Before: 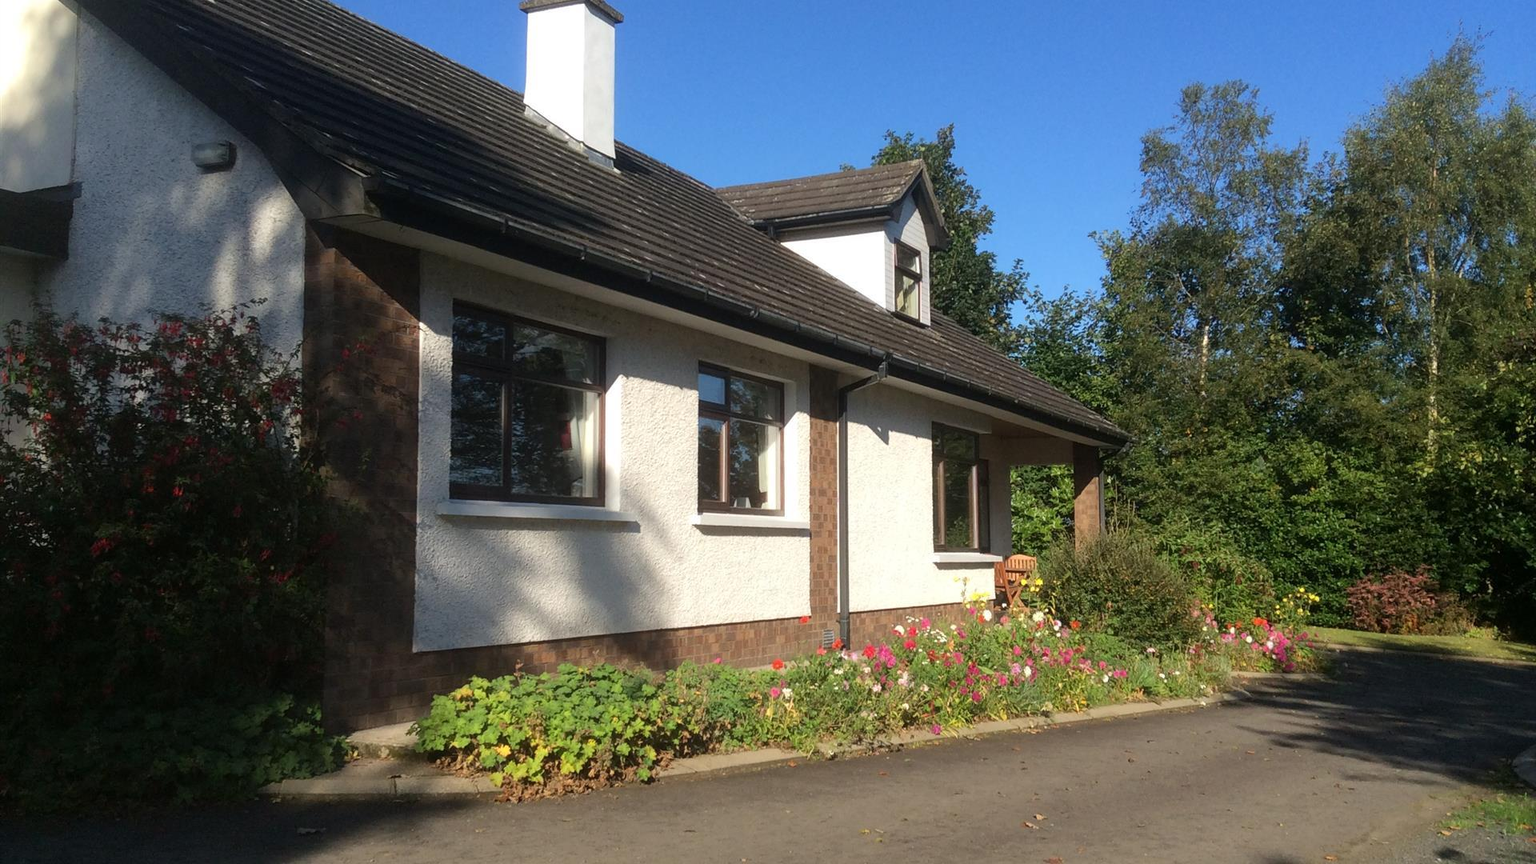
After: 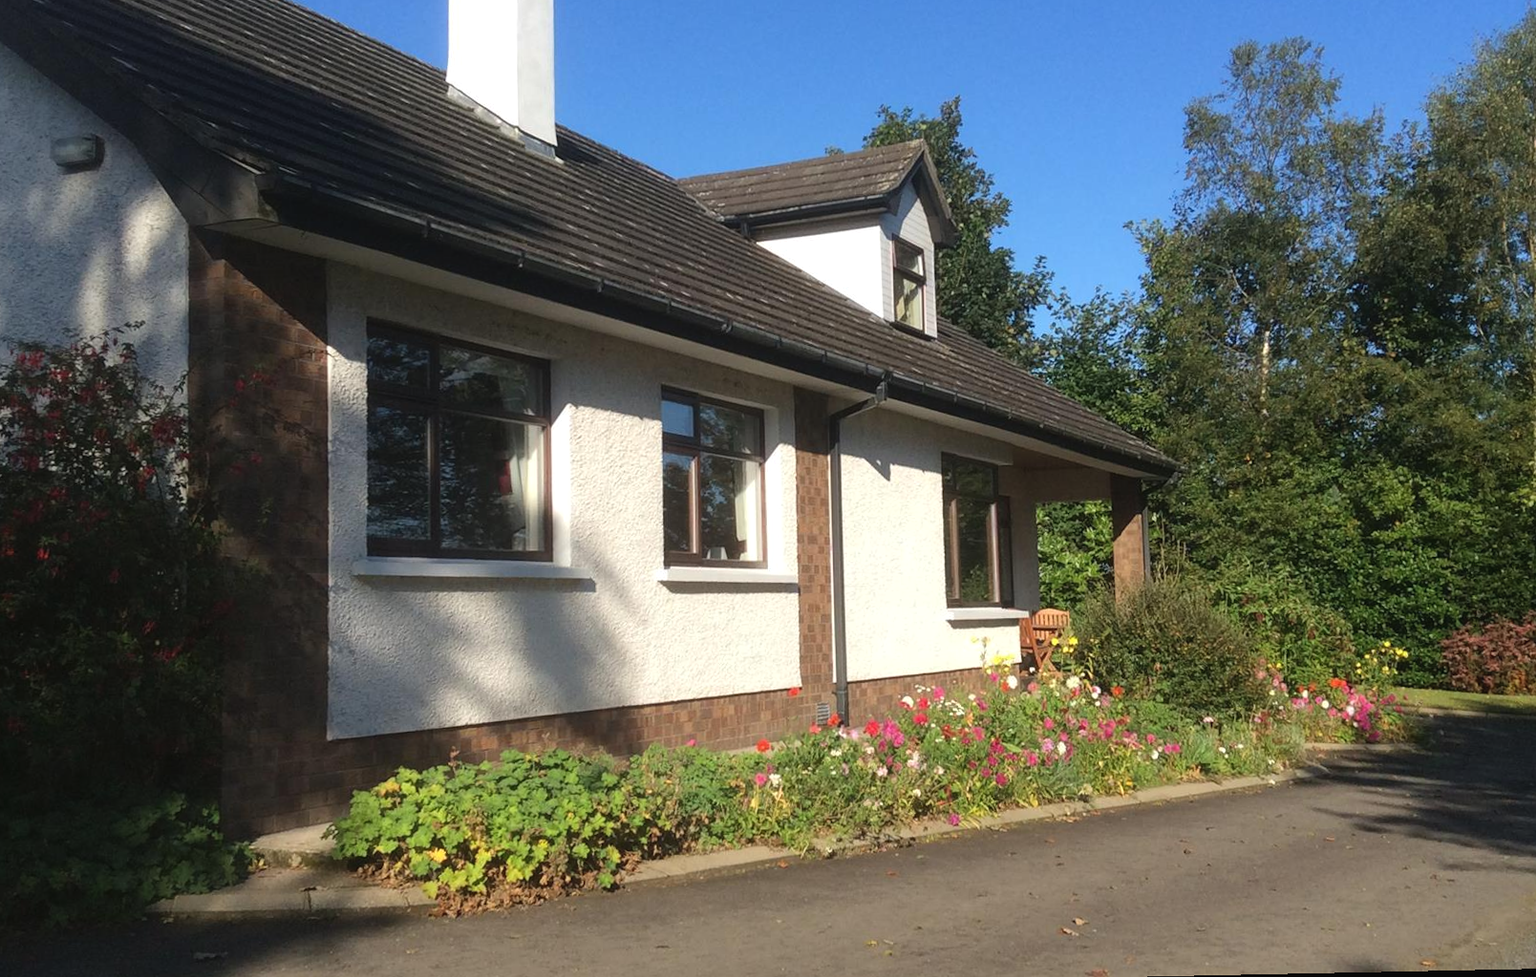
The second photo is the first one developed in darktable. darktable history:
rotate and perspective: rotation -1.17°, automatic cropping off
crop: left 9.807%, top 6.259%, right 7.334%, bottom 2.177%
exposure: black level correction -0.003, exposure 0.04 EV
